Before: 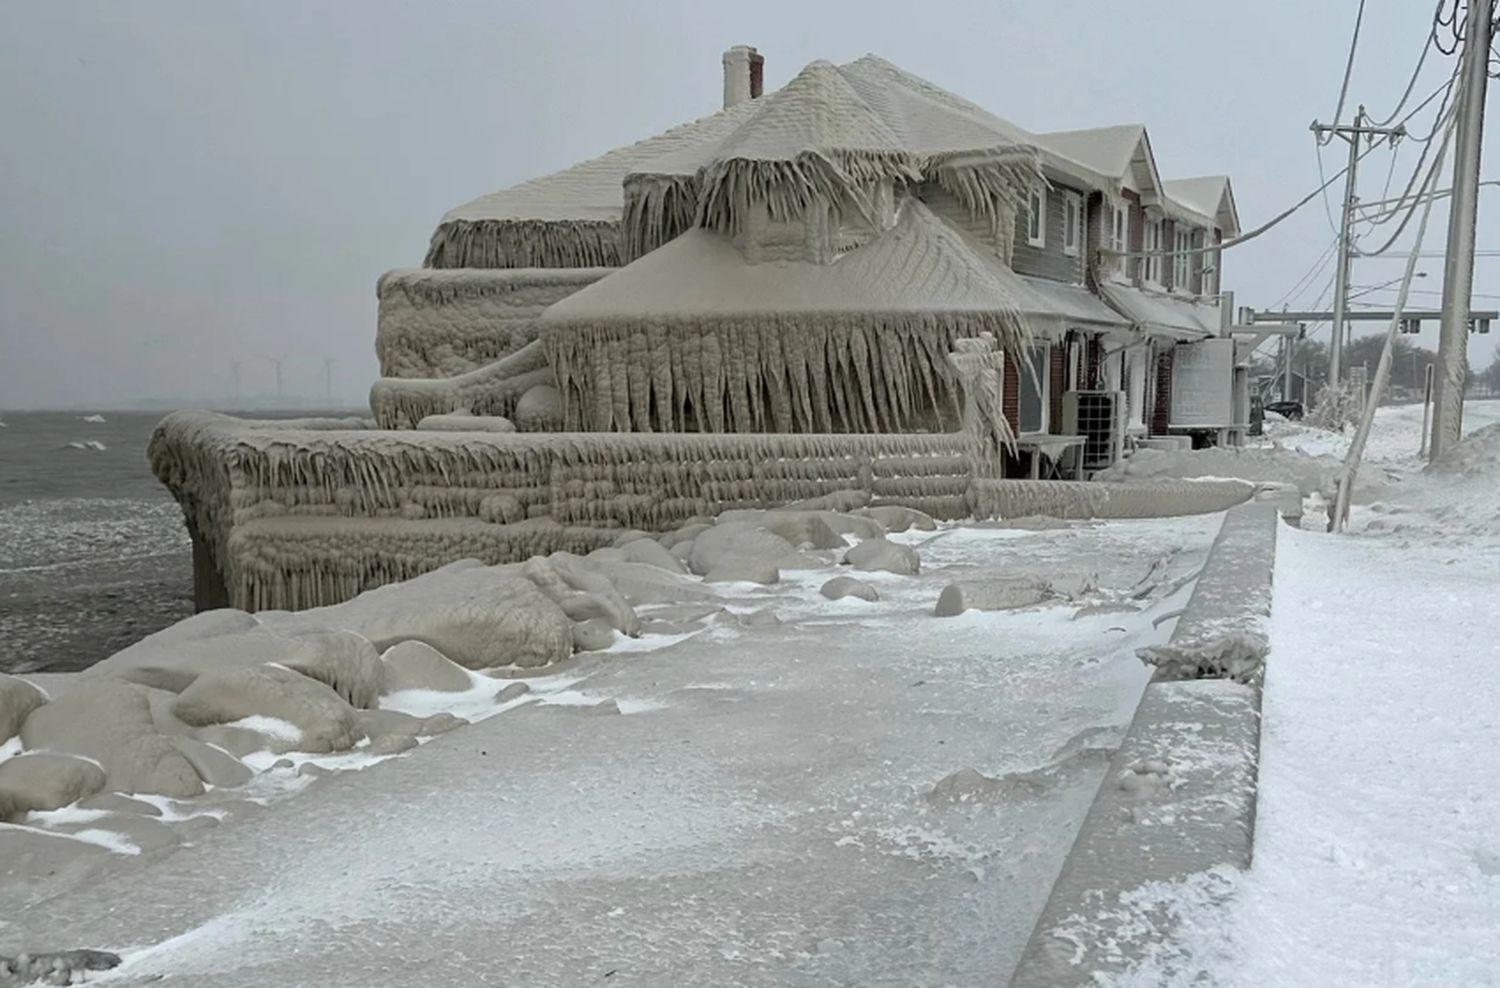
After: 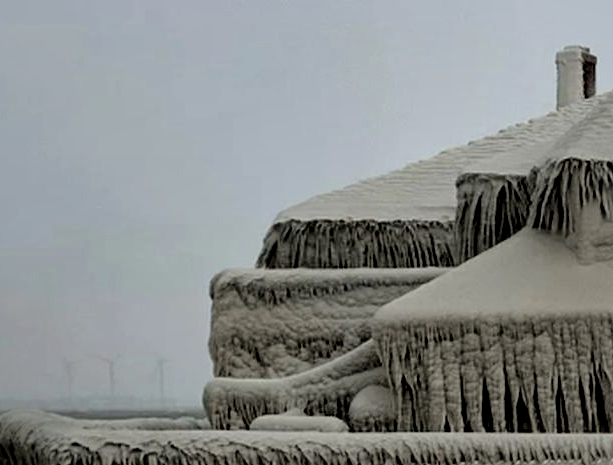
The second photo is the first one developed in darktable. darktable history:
filmic rgb: black relative exposure -3.38 EV, white relative exposure 3.46 EV, threshold 3.03 EV, hardness 2.37, contrast 1.103, enable highlight reconstruction true
crop and rotate: left 11.177%, top 0.059%, right 47.932%, bottom 52.858%
local contrast: mode bilateral grid, contrast 99, coarseness 100, detail 165%, midtone range 0.2
exposure: black level correction 0, compensate highlight preservation false
